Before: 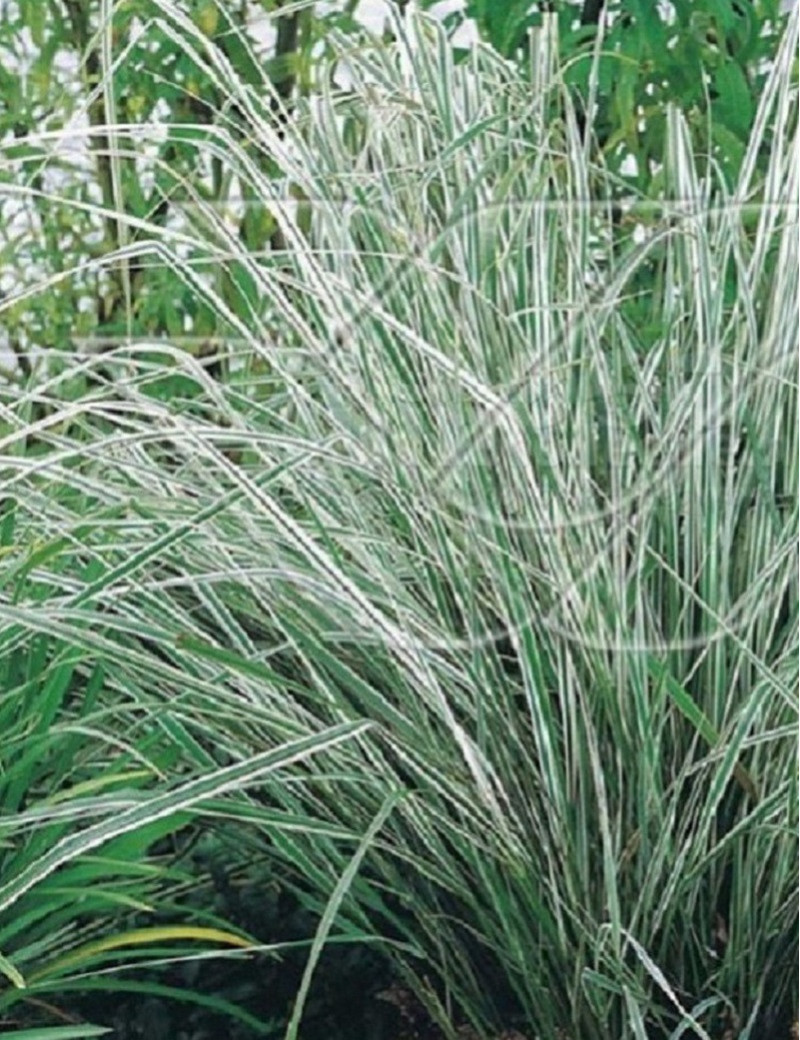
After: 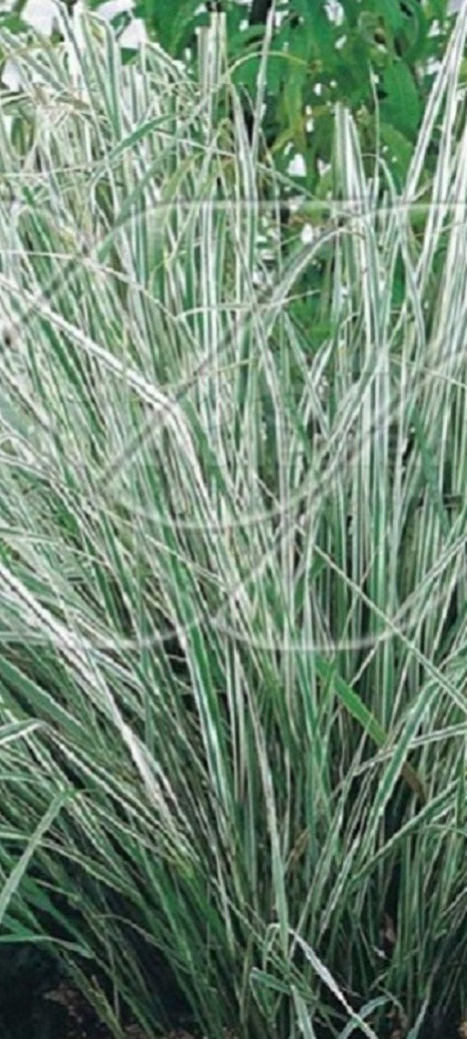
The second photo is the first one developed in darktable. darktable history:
tone equalizer: on, module defaults
crop: left 41.528%
